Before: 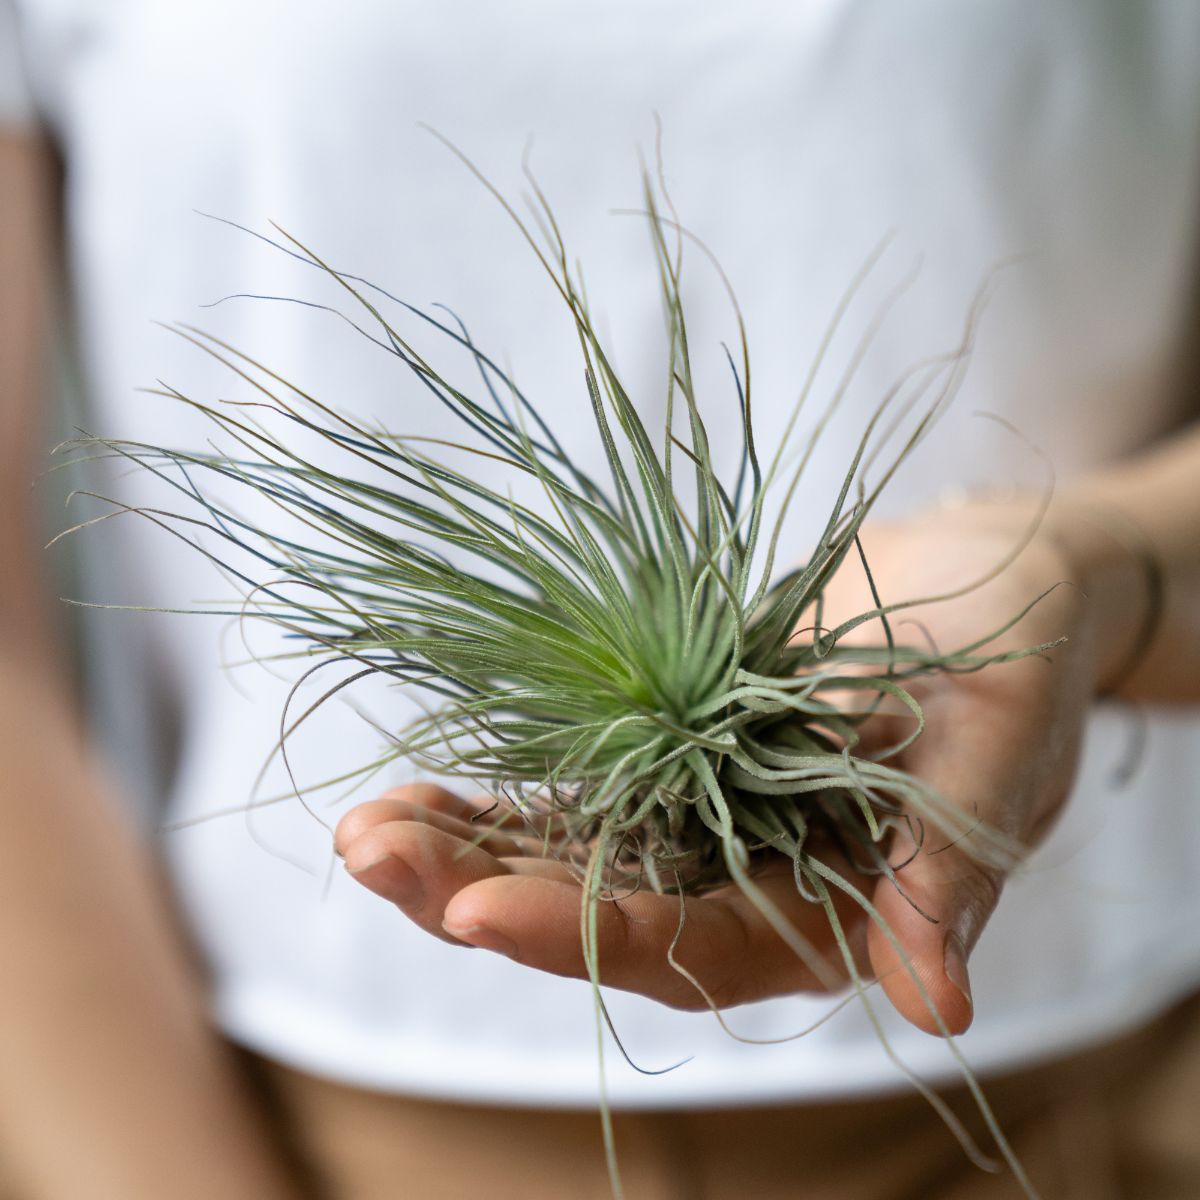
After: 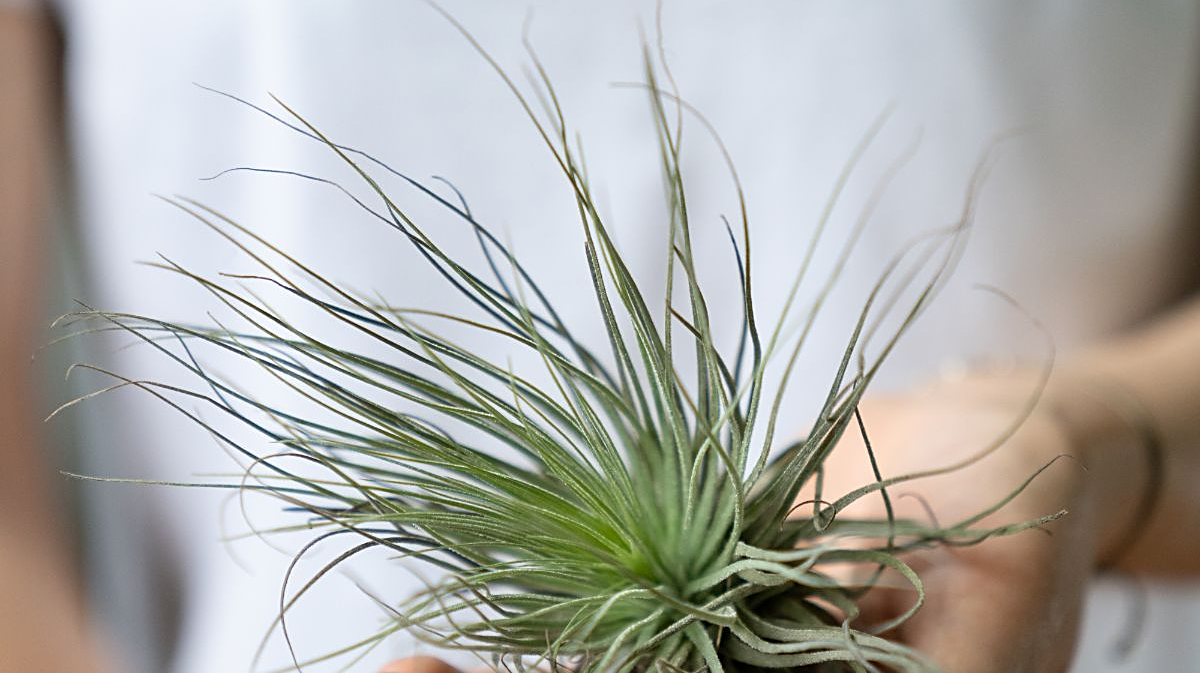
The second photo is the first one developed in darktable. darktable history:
sharpen: on, module defaults
crop and rotate: top 10.605%, bottom 33.274%
